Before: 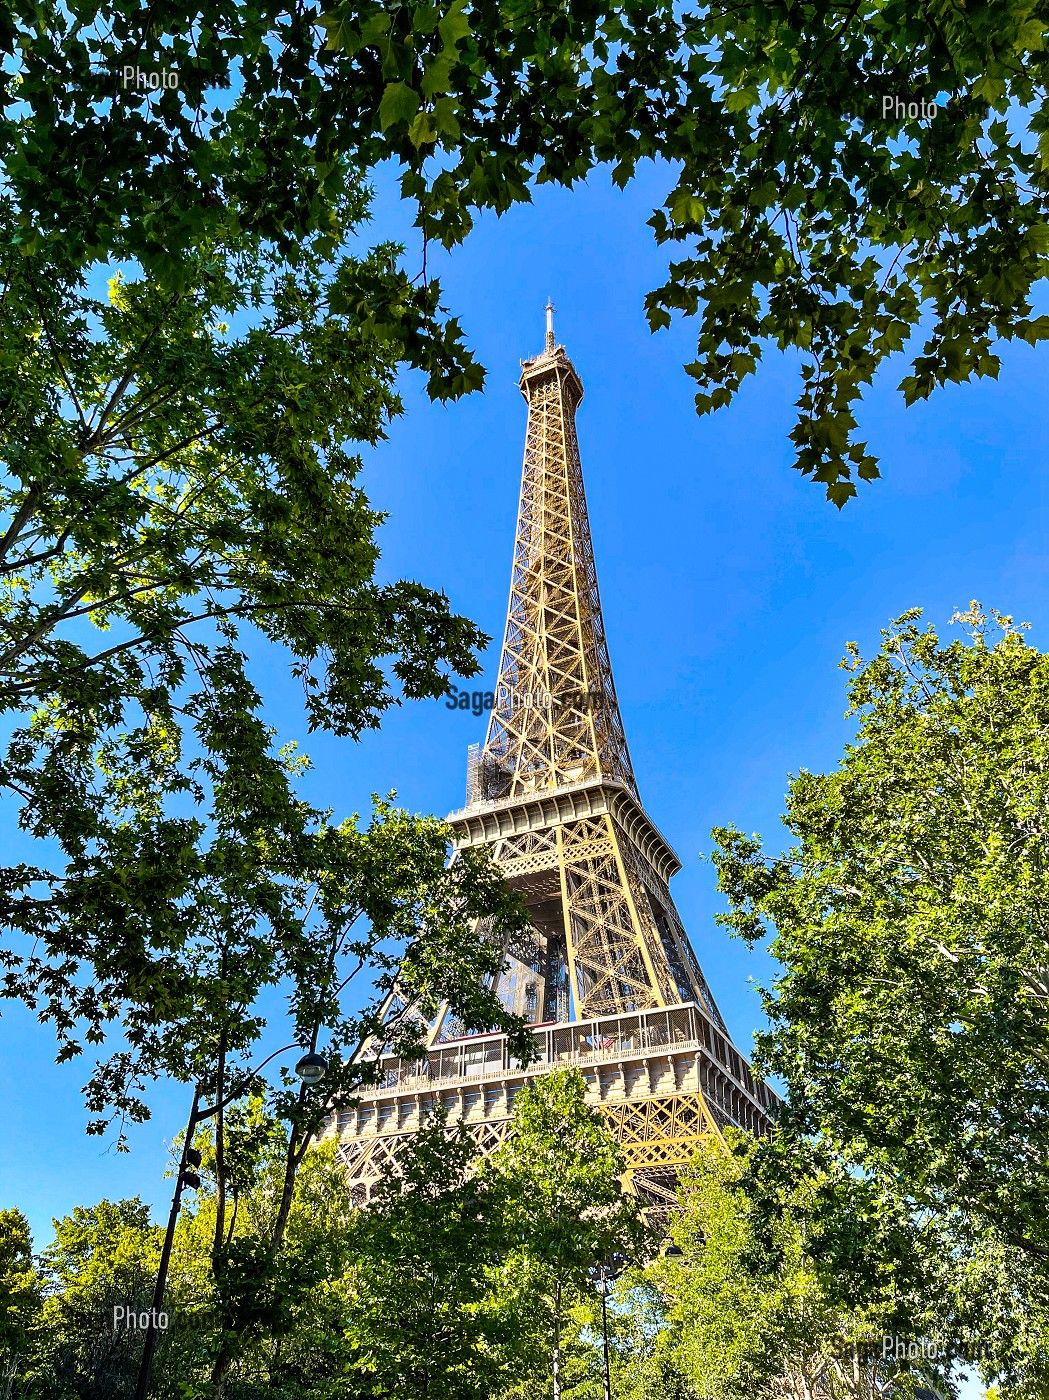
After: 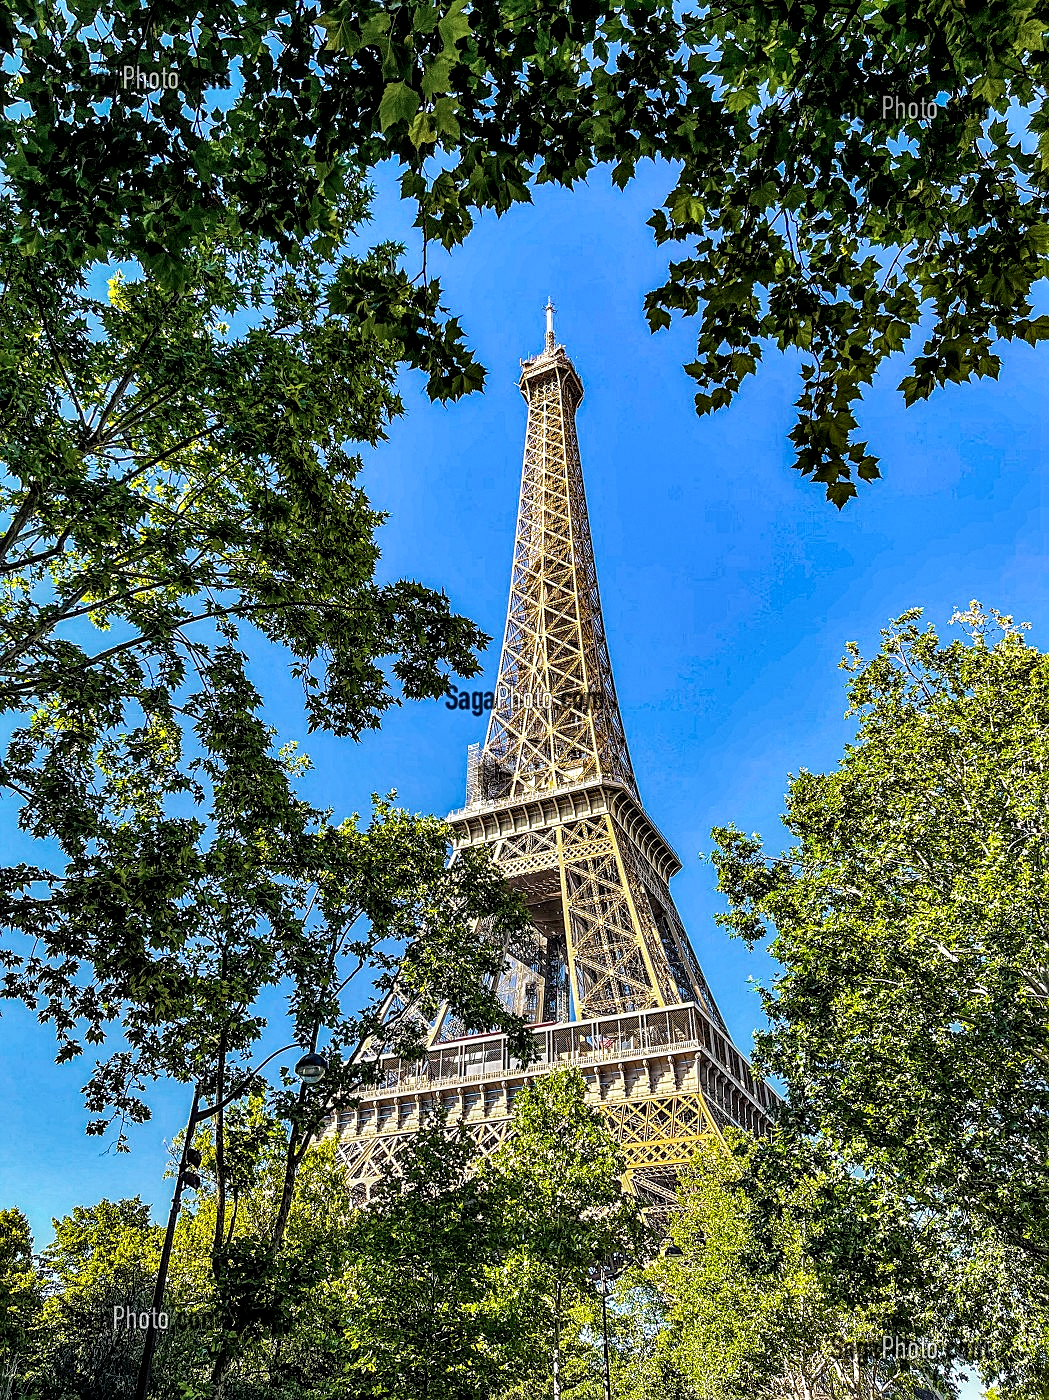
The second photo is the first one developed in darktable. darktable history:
shadows and highlights: shadows 22.56, highlights -48.88, soften with gaussian
local contrast: highlights 8%, shadows 36%, detail 184%, midtone range 0.478
sharpen: on, module defaults
